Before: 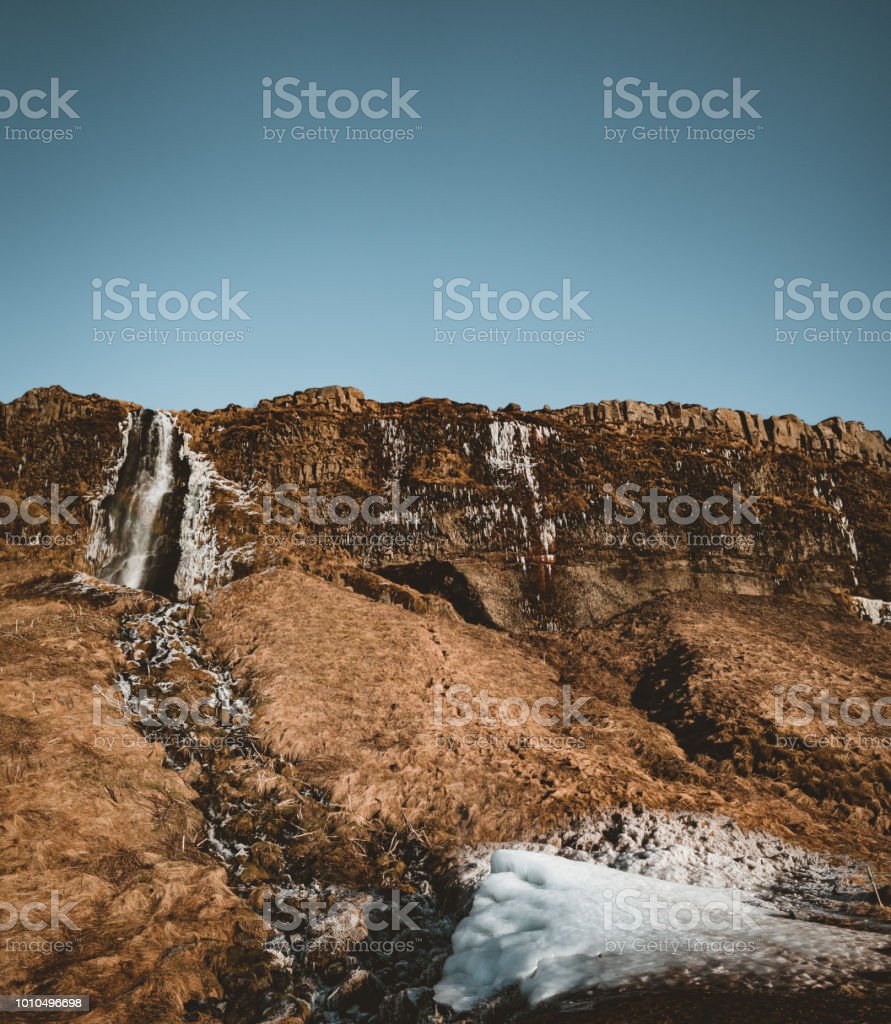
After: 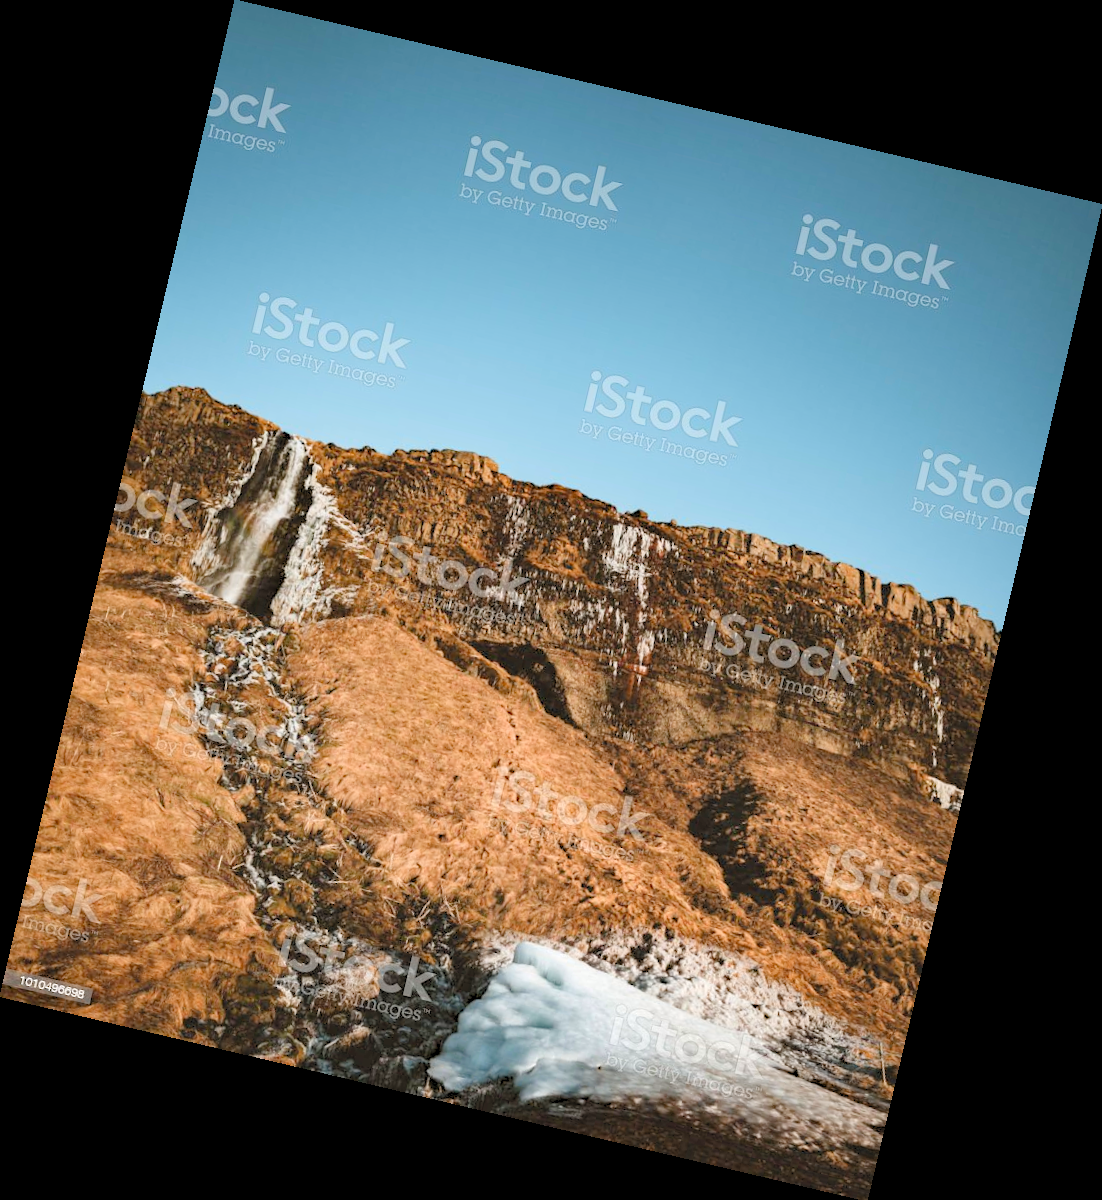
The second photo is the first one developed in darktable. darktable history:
rotate and perspective: rotation 13.27°, automatic cropping off
levels: levels [0.072, 0.414, 0.976]
haze removal: compatibility mode true, adaptive false
